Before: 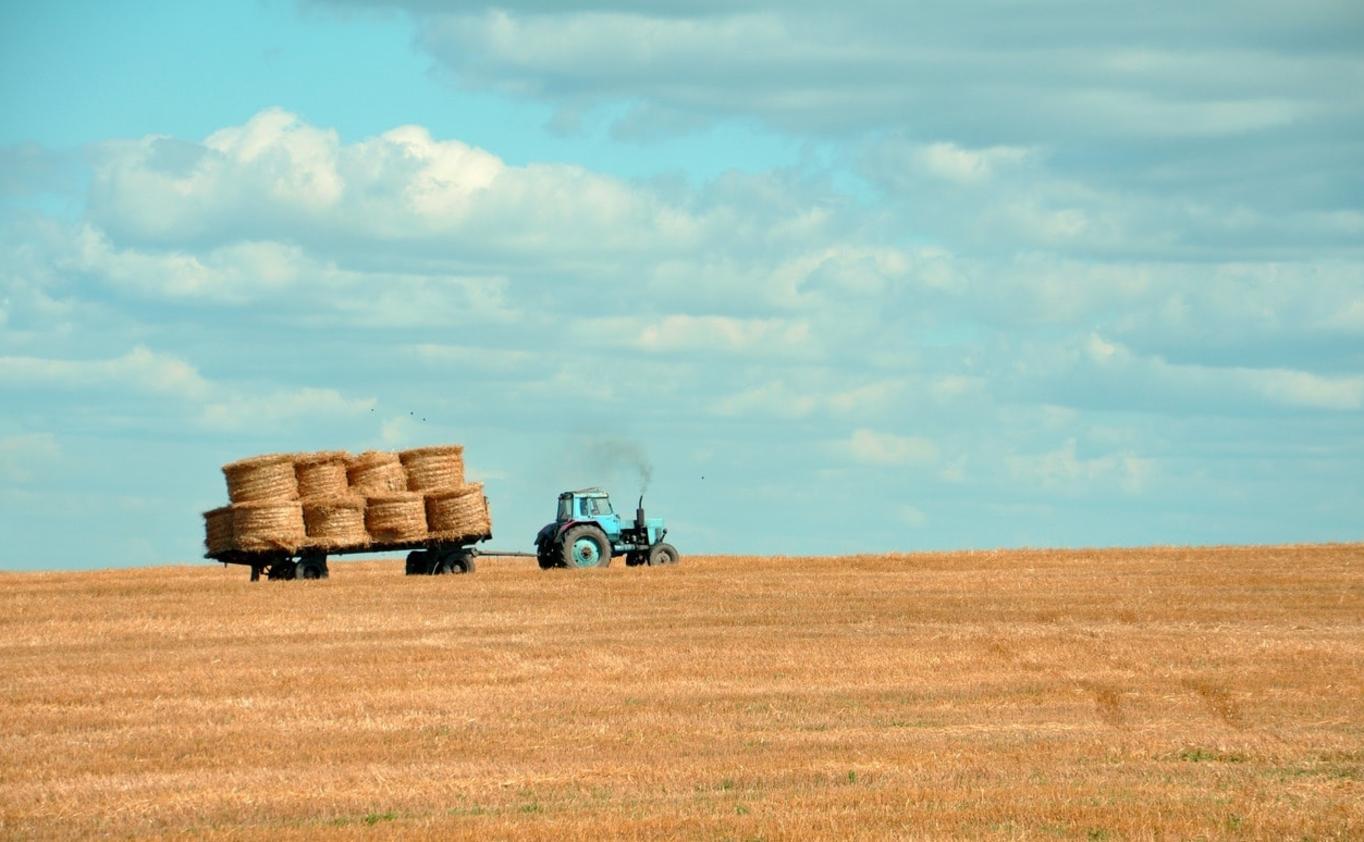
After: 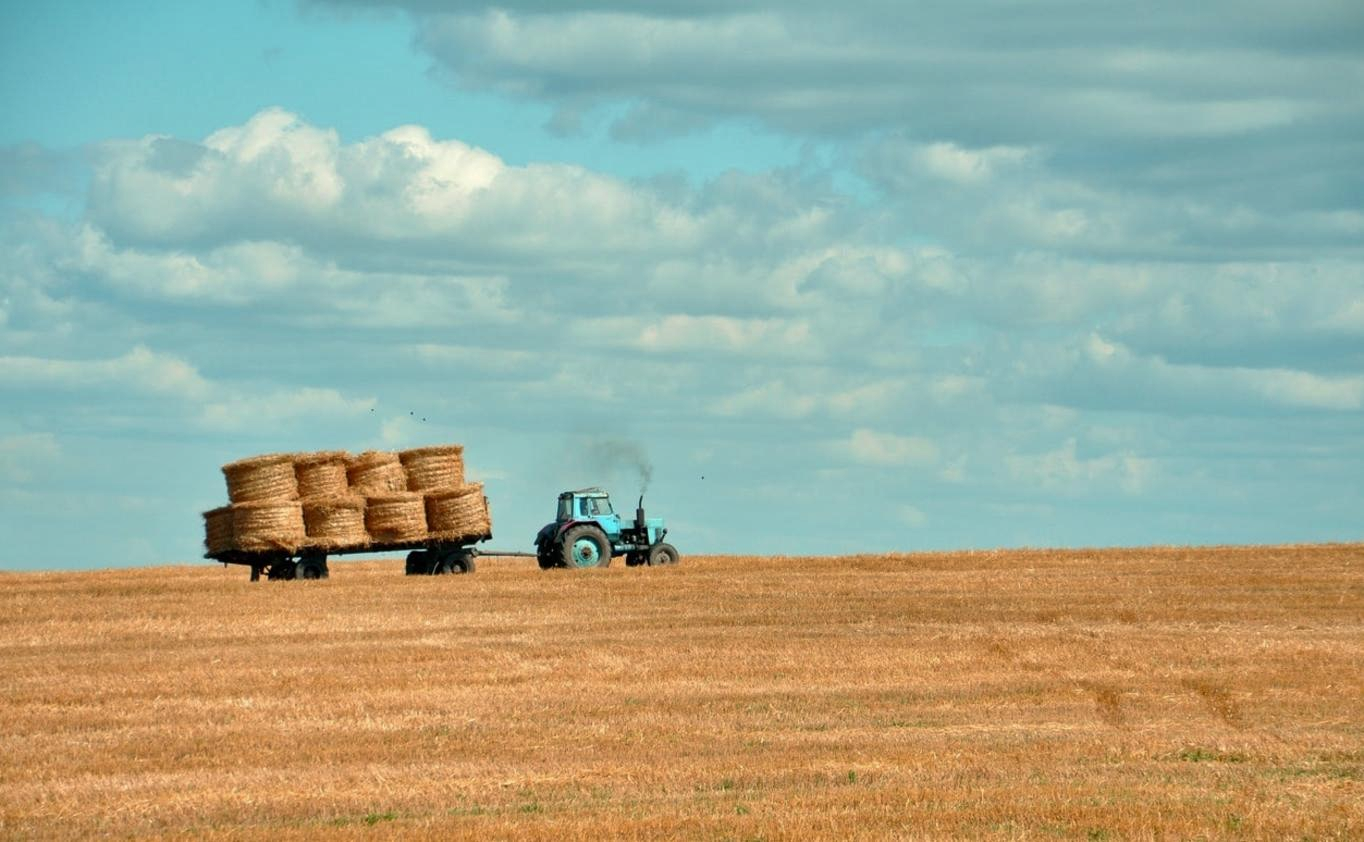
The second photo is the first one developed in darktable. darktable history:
shadows and highlights: highlights color adjustment 0%, low approximation 0.01, soften with gaussian
exposure: exposure 0.014 EV, compensate highlight preservation false
